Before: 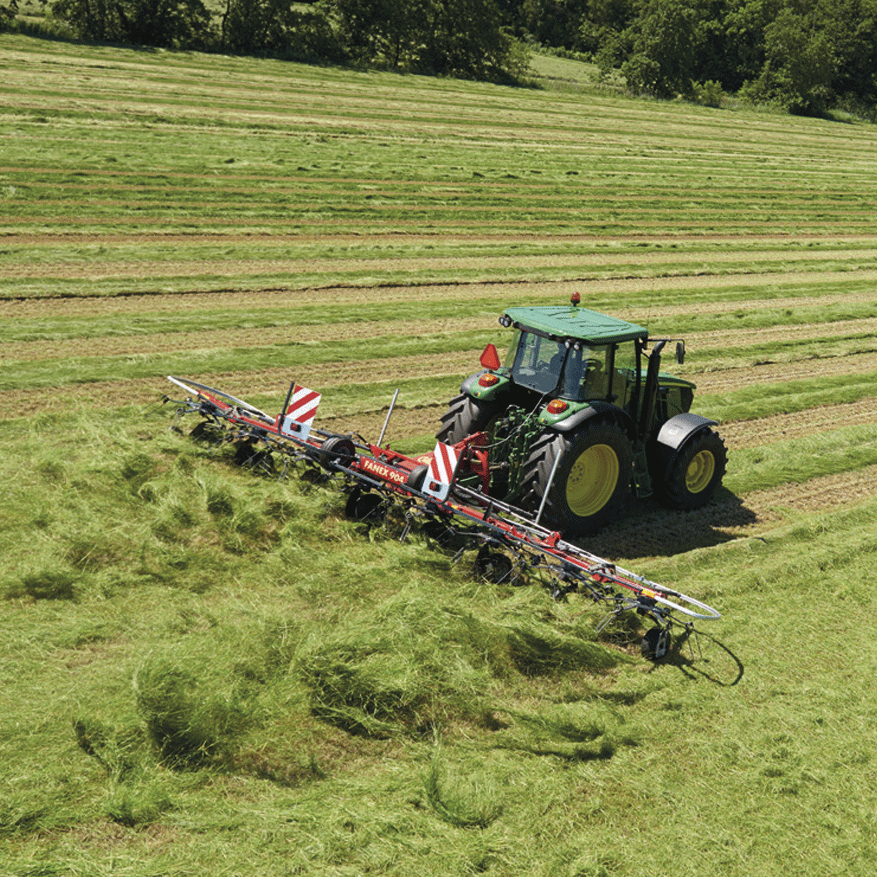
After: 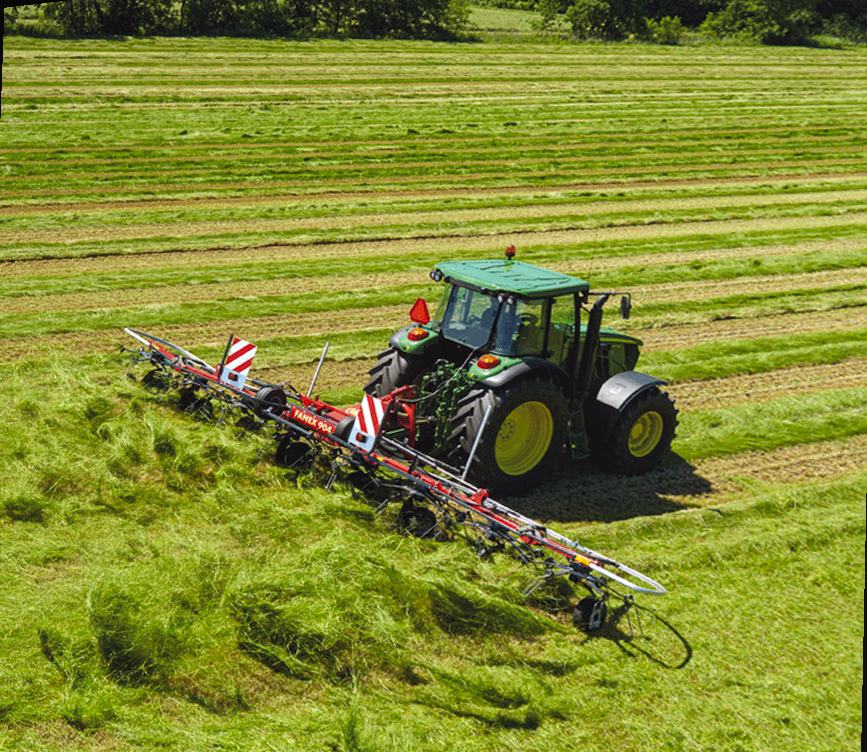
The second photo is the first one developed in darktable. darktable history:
local contrast: detail 110%
rotate and perspective: rotation 1.69°, lens shift (vertical) -0.023, lens shift (horizontal) -0.291, crop left 0.025, crop right 0.988, crop top 0.092, crop bottom 0.842
color balance: lift [1, 1.001, 0.999, 1.001], gamma [1, 1.004, 1.007, 0.993], gain [1, 0.991, 0.987, 1.013], contrast 10%, output saturation 120%
white balance: red 0.986, blue 1.01
